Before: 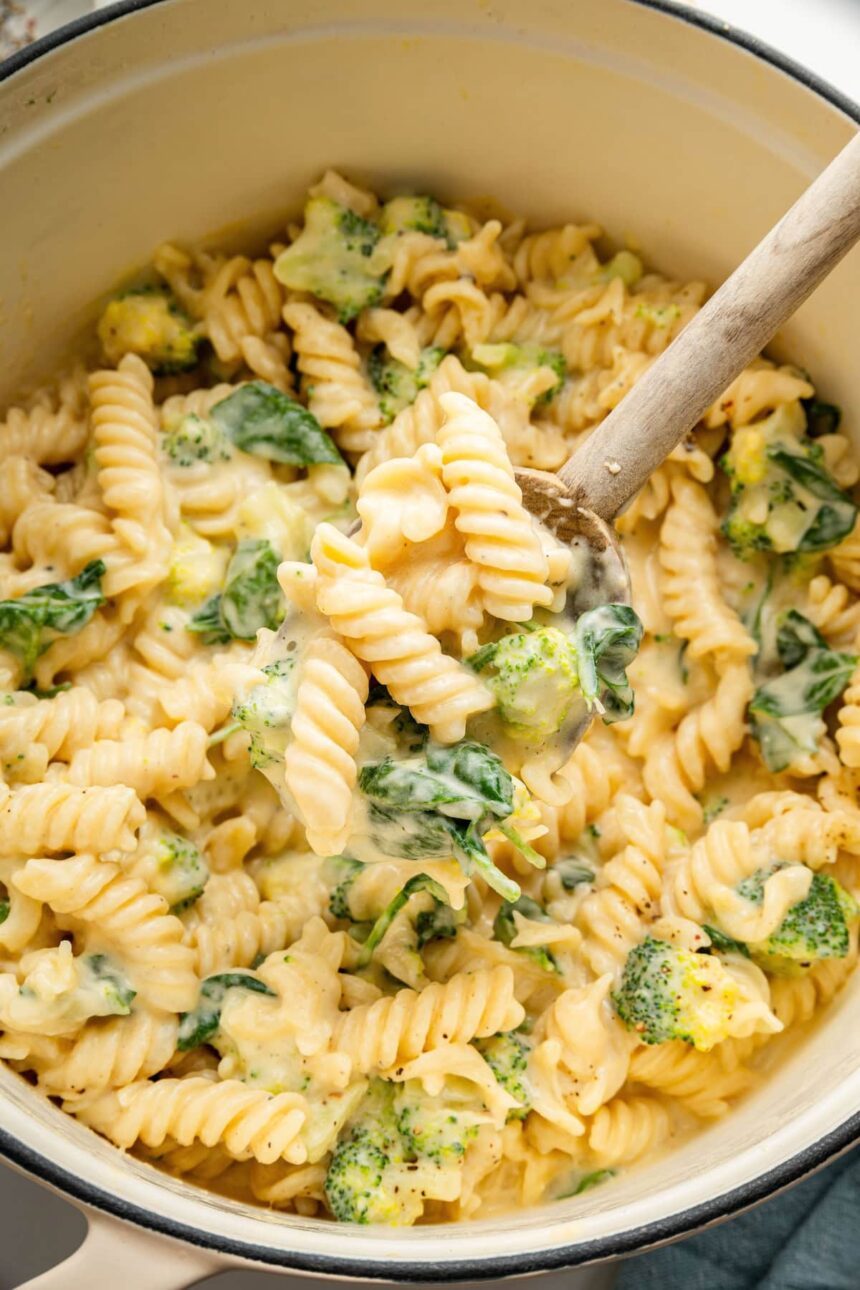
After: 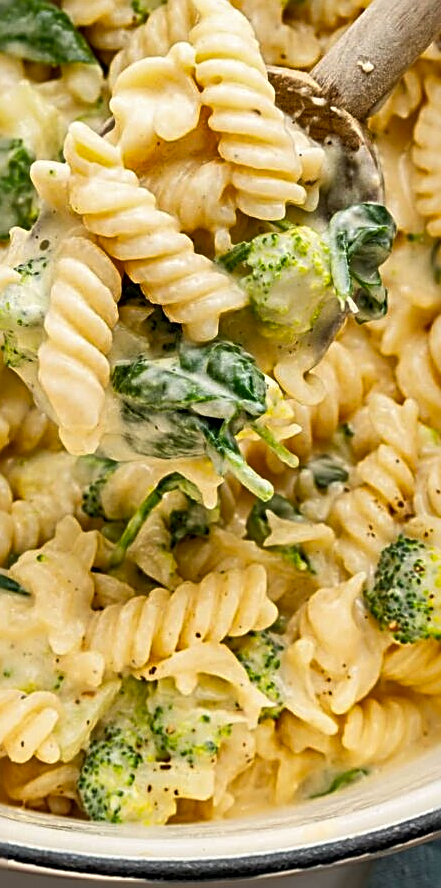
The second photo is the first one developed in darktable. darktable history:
sharpen: radius 2.987, amount 0.759
shadows and highlights: radius 117.72, shadows 41.75, highlights -61.96, soften with gaussian
crop and rotate: left 28.805%, top 31.119%, right 19.864%
